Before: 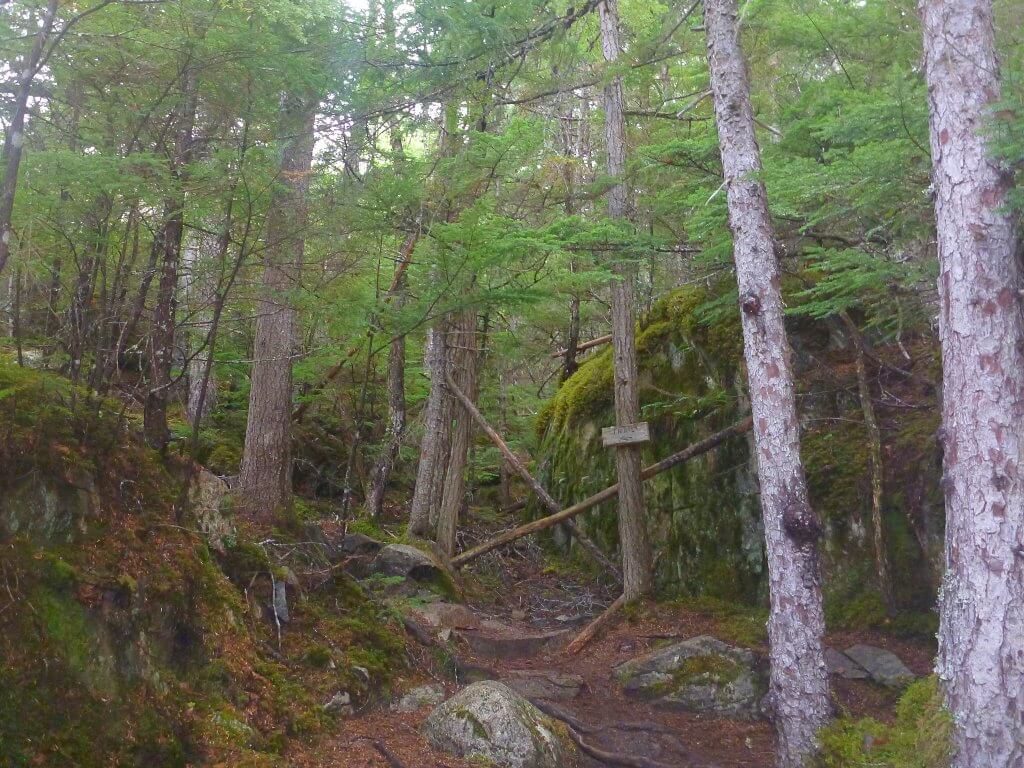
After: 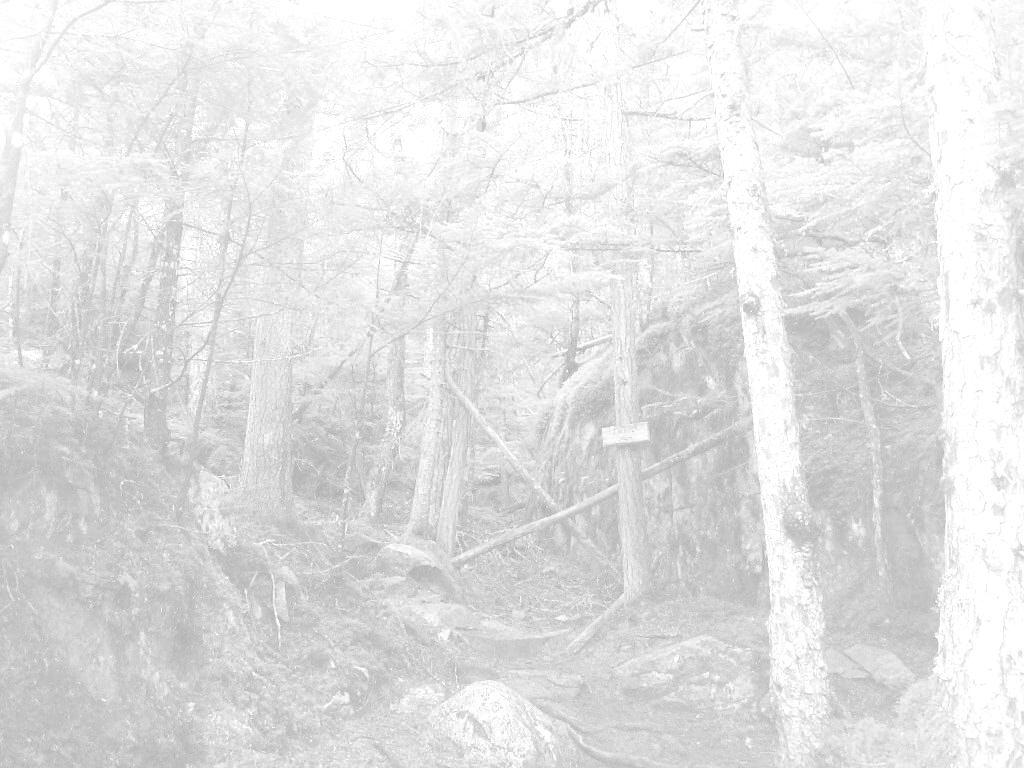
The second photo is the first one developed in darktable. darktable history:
monochrome: a 32, b 64, size 2.3, highlights 1
colorize: hue 36°, saturation 71%, lightness 80.79%
